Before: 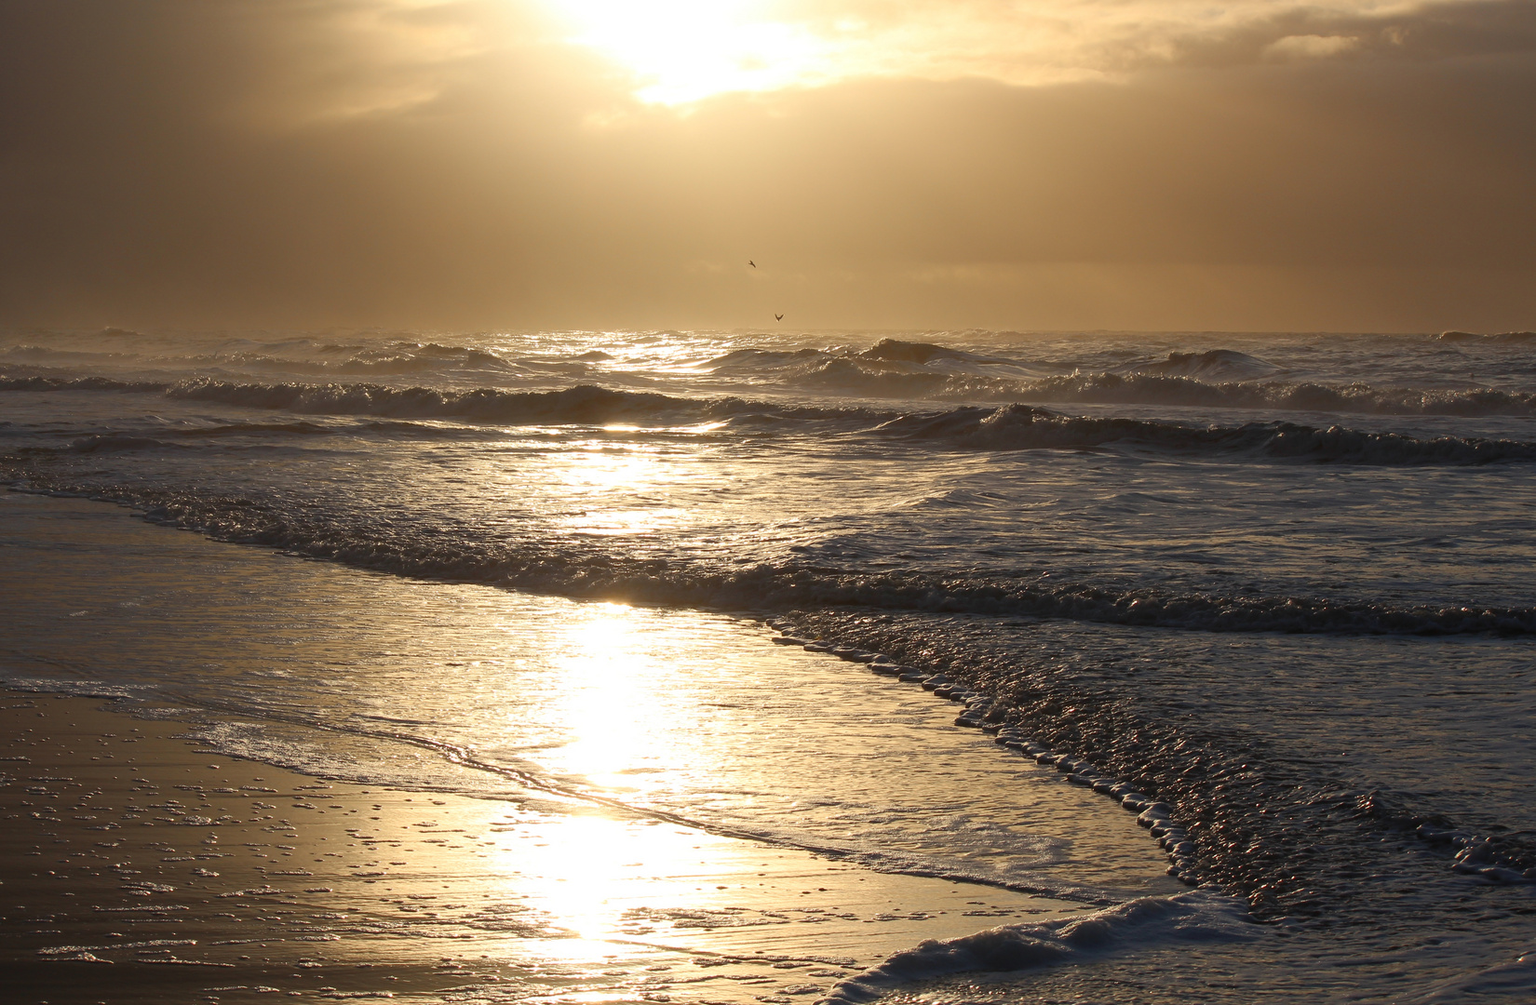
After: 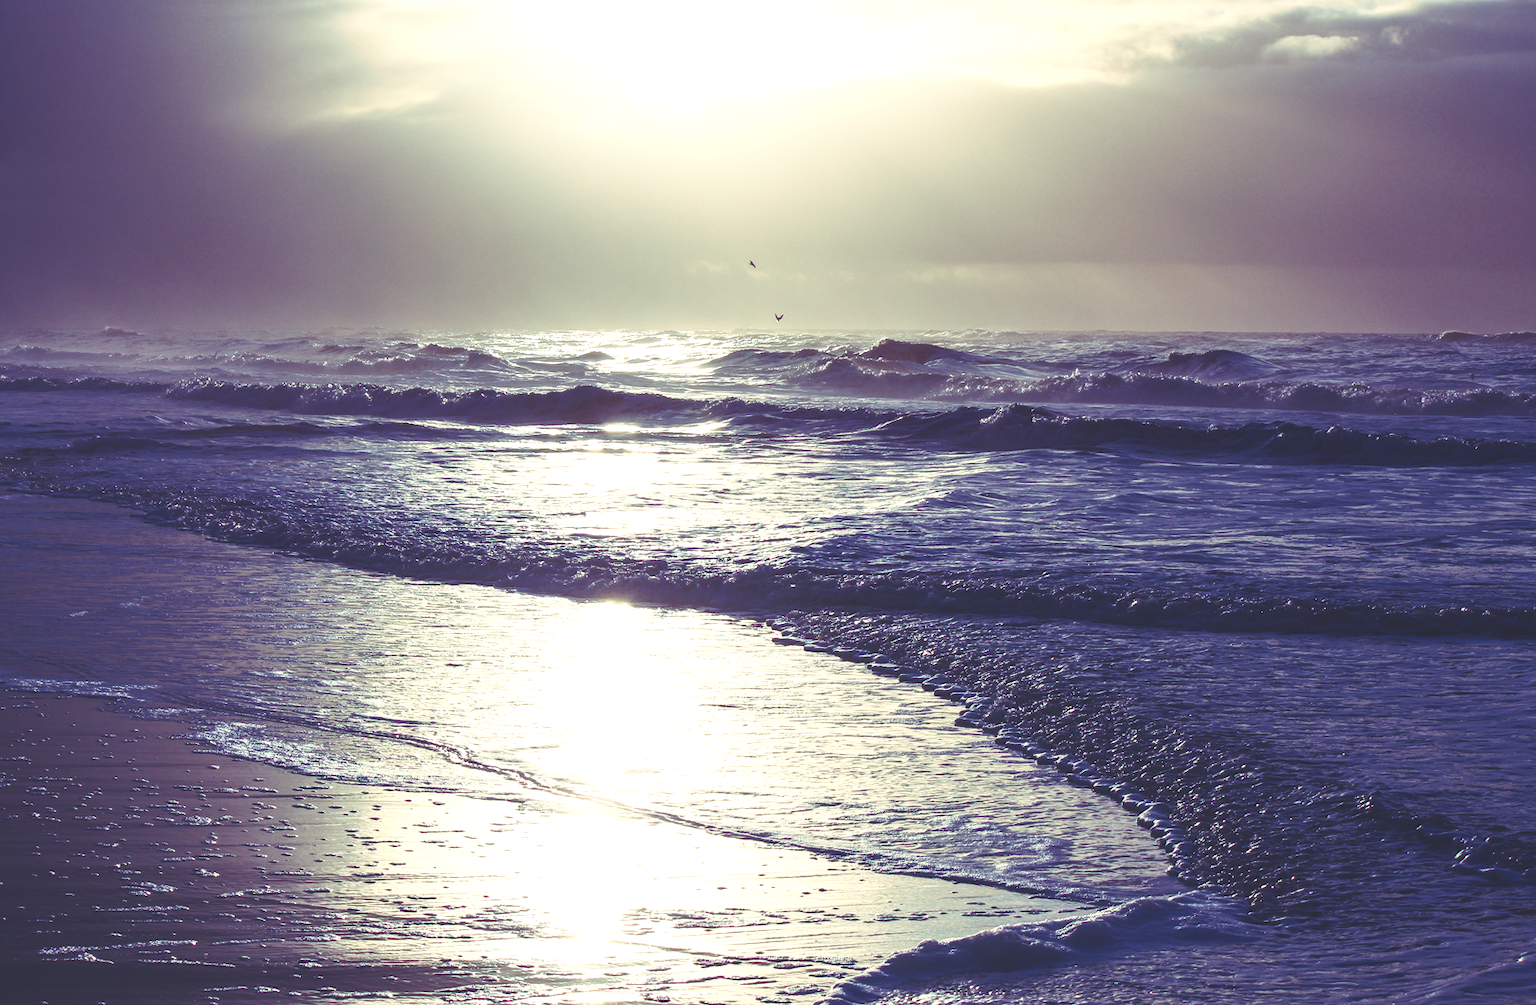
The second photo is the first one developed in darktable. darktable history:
base curve: curves: ch0 [(0, 0) (0.028, 0.03) (0.121, 0.232) (0.46, 0.748) (0.859, 0.968) (1, 1)], preserve colors none
tone equalizer: -8 EV -0.417 EV, -7 EV -0.389 EV, -6 EV -0.333 EV, -5 EV -0.222 EV, -3 EV 0.222 EV, -2 EV 0.333 EV, -1 EV 0.389 EV, +0 EV 0.417 EV, edges refinement/feathering 500, mask exposure compensation -1.57 EV, preserve details no
local contrast: detail 130%
rgb curve: curves: ch0 [(0, 0.186) (0.314, 0.284) (0.576, 0.466) (0.805, 0.691) (0.936, 0.886)]; ch1 [(0, 0.186) (0.314, 0.284) (0.581, 0.534) (0.771, 0.746) (0.936, 0.958)]; ch2 [(0, 0.216) (0.275, 0.39) (1, 1)], mode RGB, independent channels, compensate middle gray true, preserve colors none
